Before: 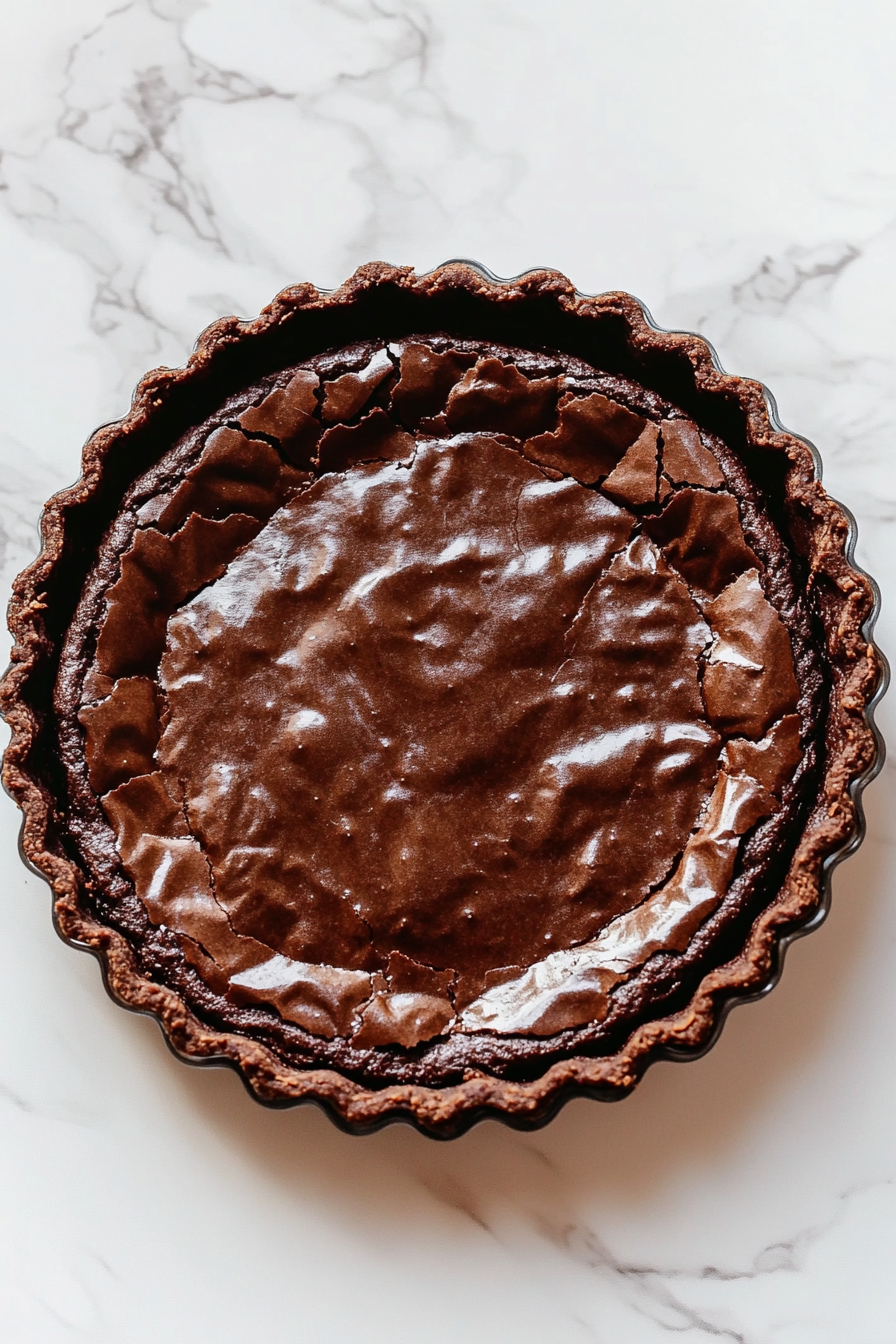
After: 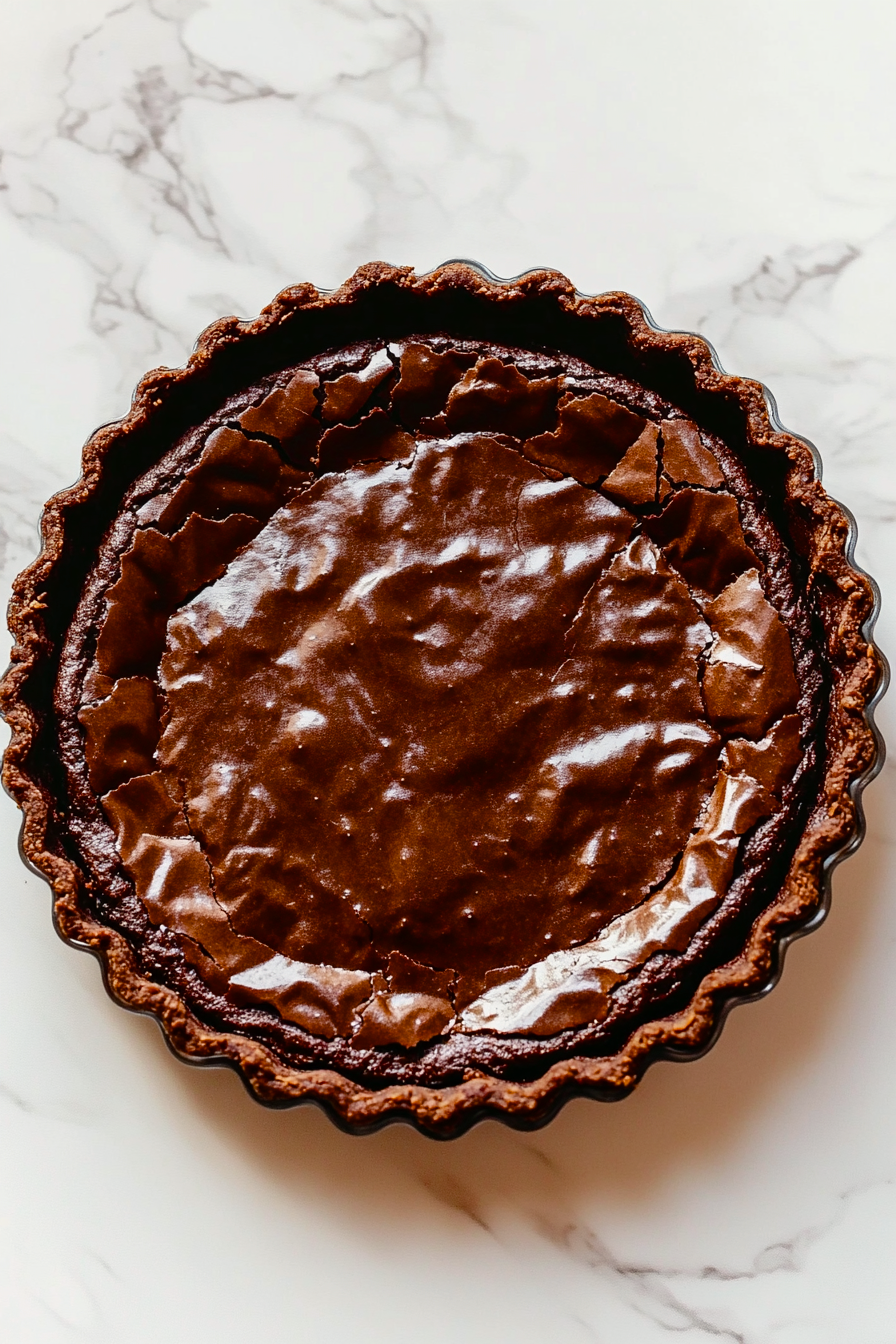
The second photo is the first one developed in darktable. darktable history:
color correction: highlights b* 2.91
color balance rgb: perceptual saturation grading › global saturation 19.281%, global vibrance 16.263%, saturation formula JzAzBz (2021)
